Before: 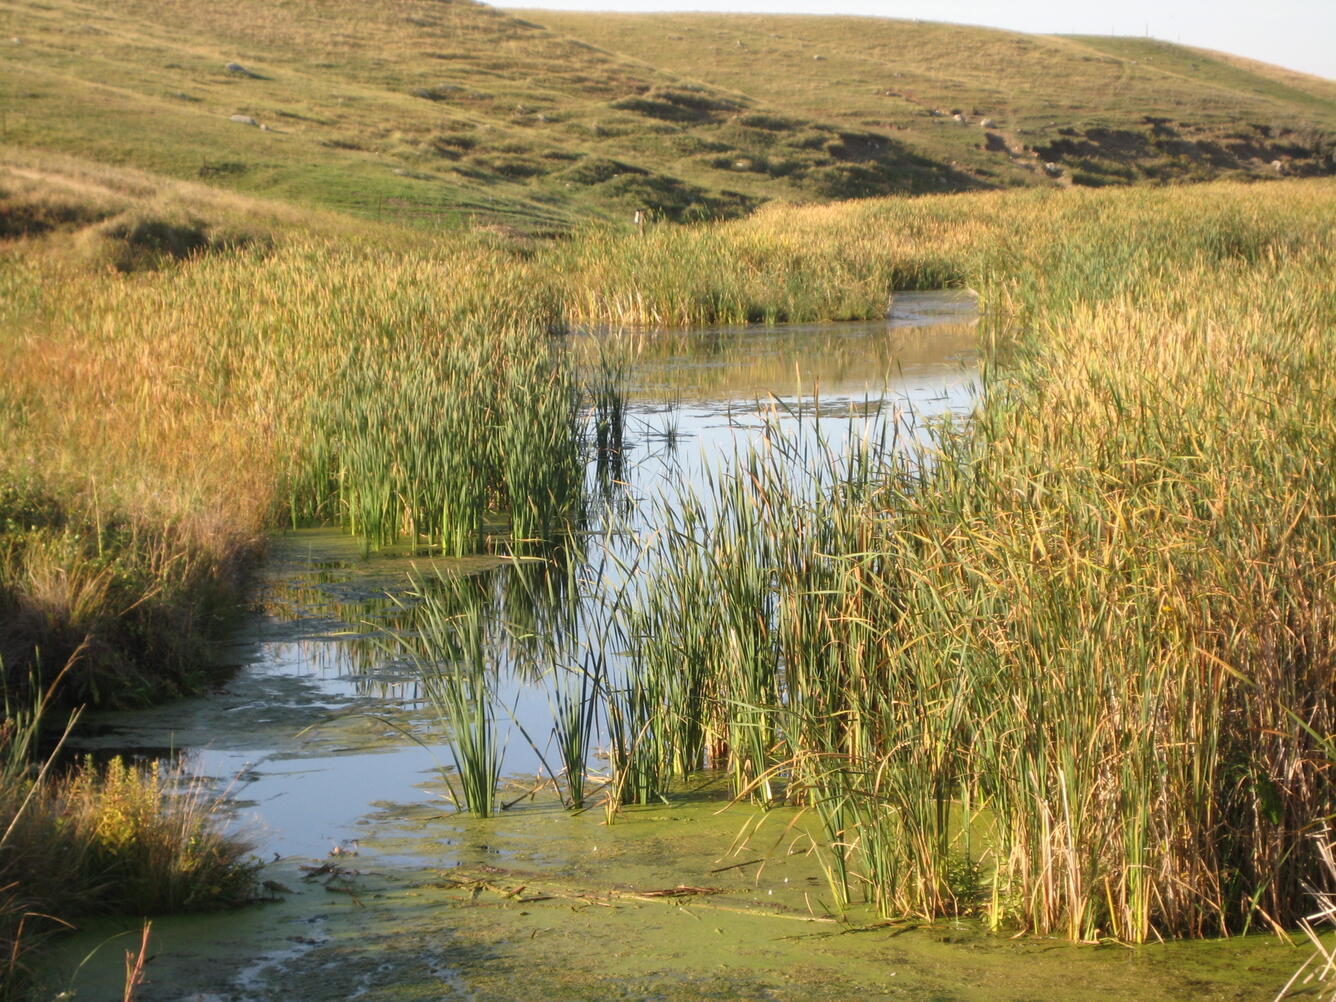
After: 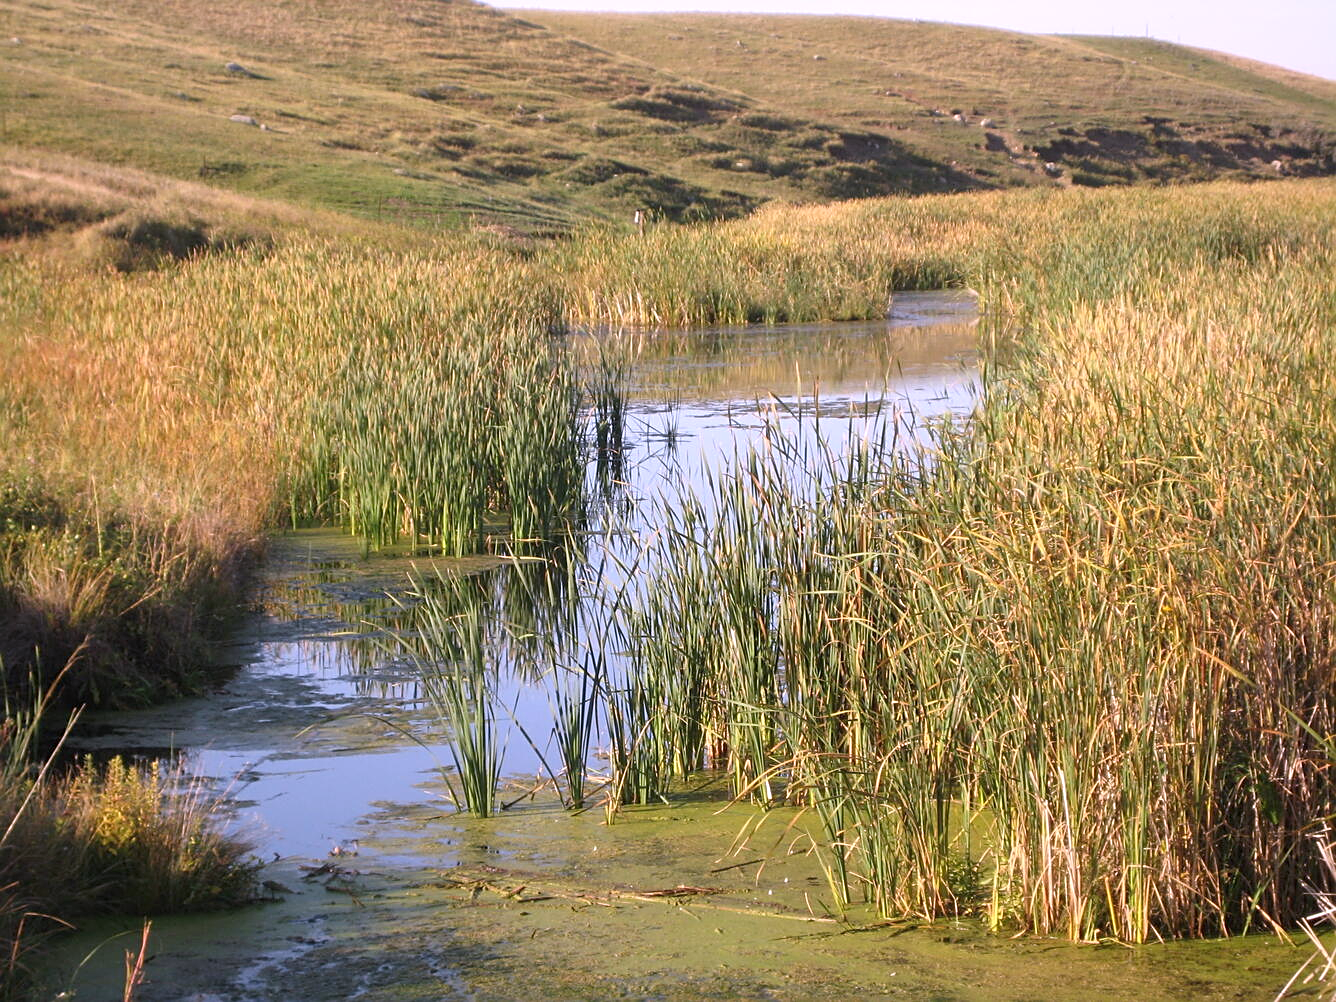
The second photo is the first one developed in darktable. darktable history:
sharpen: on, module defaults
white balance: red 1.042, blue 1.17
